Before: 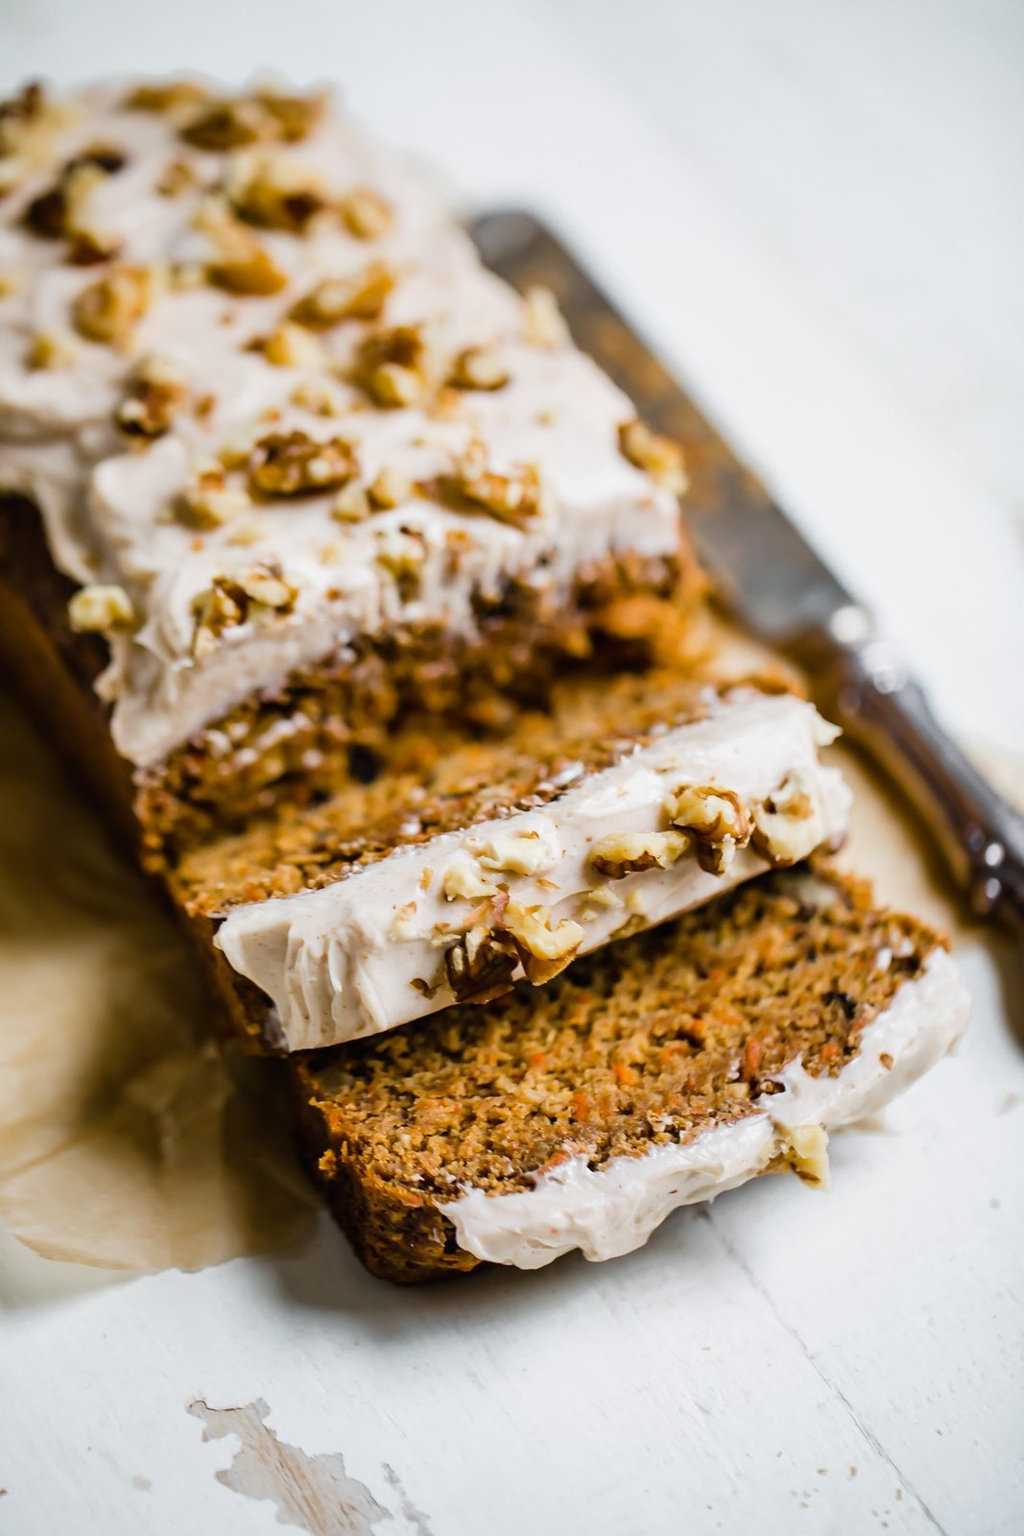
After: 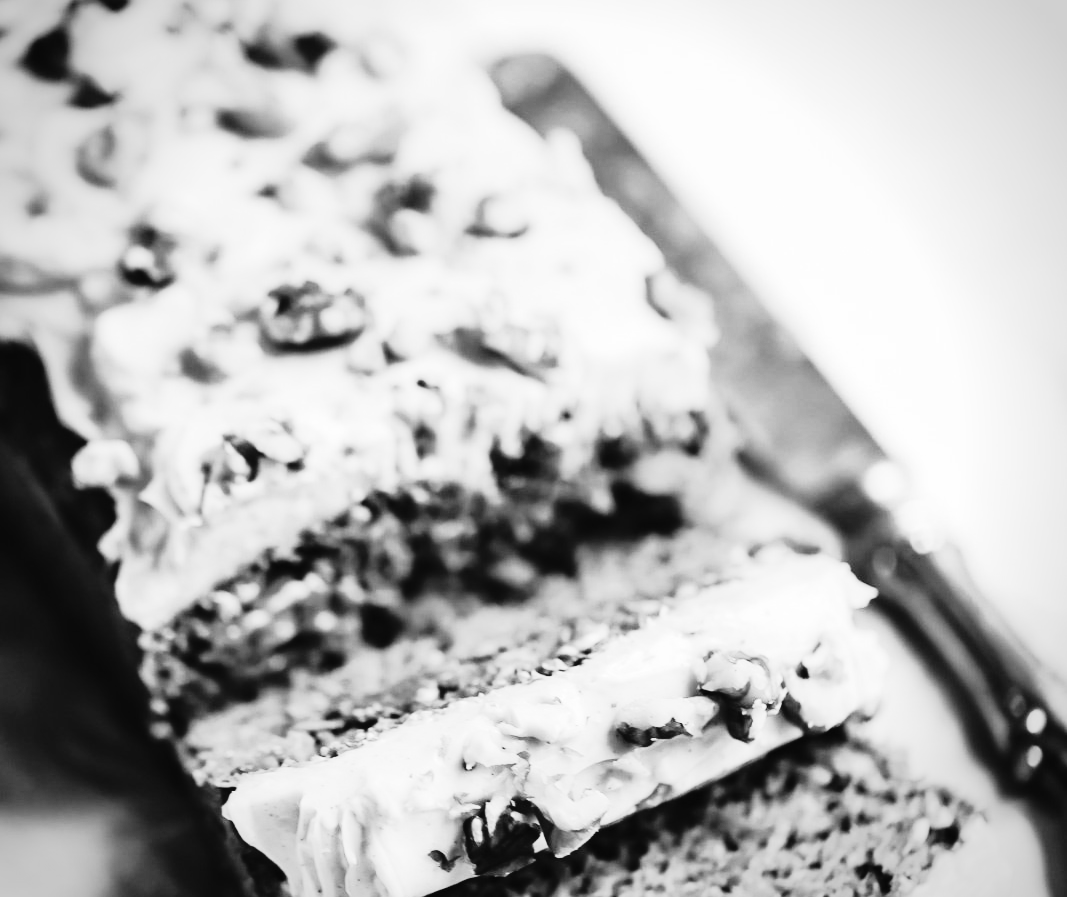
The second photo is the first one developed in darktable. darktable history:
monochrome: on, module defaults
crop and rotate: top 10.605%, bottom 33.274%
contrast brightness saturation: contrast 0.2, brightness 0.16, saturation 0.22
tone curve: curves: ch0 [(0, 0.014) (0.17, 0.099) (0.392, 0.438) (0.725, 0.828) (0.872, 0.918) (1, 0.981)]; ch1 [(0, 0) (0.402, 0.36) (0.489, 0.491) (0.5, 0.503) (0.515, 0.52) (0.545, 0.574) (0.615, 0.662) (0.701, 0.725) (1, 1)]; ch2 [(0, 0) (0.42, 0.458) (0.485, 0.499) (0.503, 0.503) (0.531, 0.542) (0.561, 0.594) (0.644, 0.694) (0.717, 0.753) (1, 0.991)], color space Lab, independent channels
vignetting: fall-off radius 45%, brightness -0.33
tone equalizer: -8 EV -0.417 EV, -7 EV -0.389 EV, -6 EV -0.333 EV, -5 EV -0.222 EV, -3 EV 0.222 EV, -2 EV 0.333 EV, -1 EV 0.389 EV, +0 EV 0.417 EV, edges refinement/feathering 500, mask exposure compensation -1.57 EV, preserve details no
